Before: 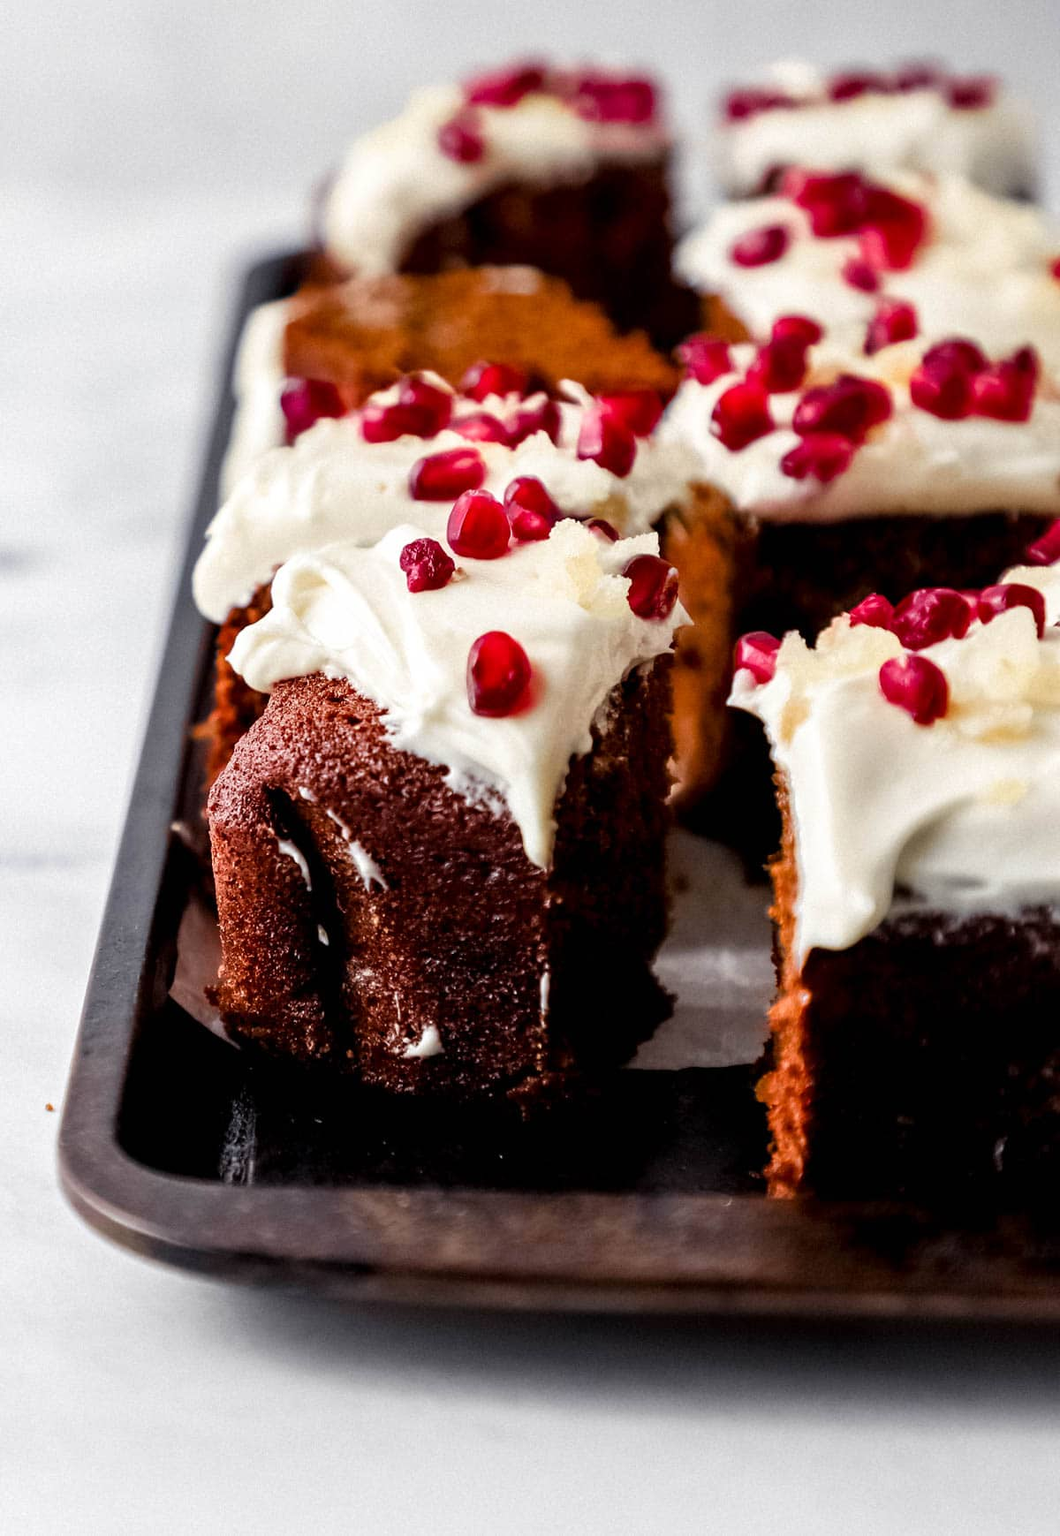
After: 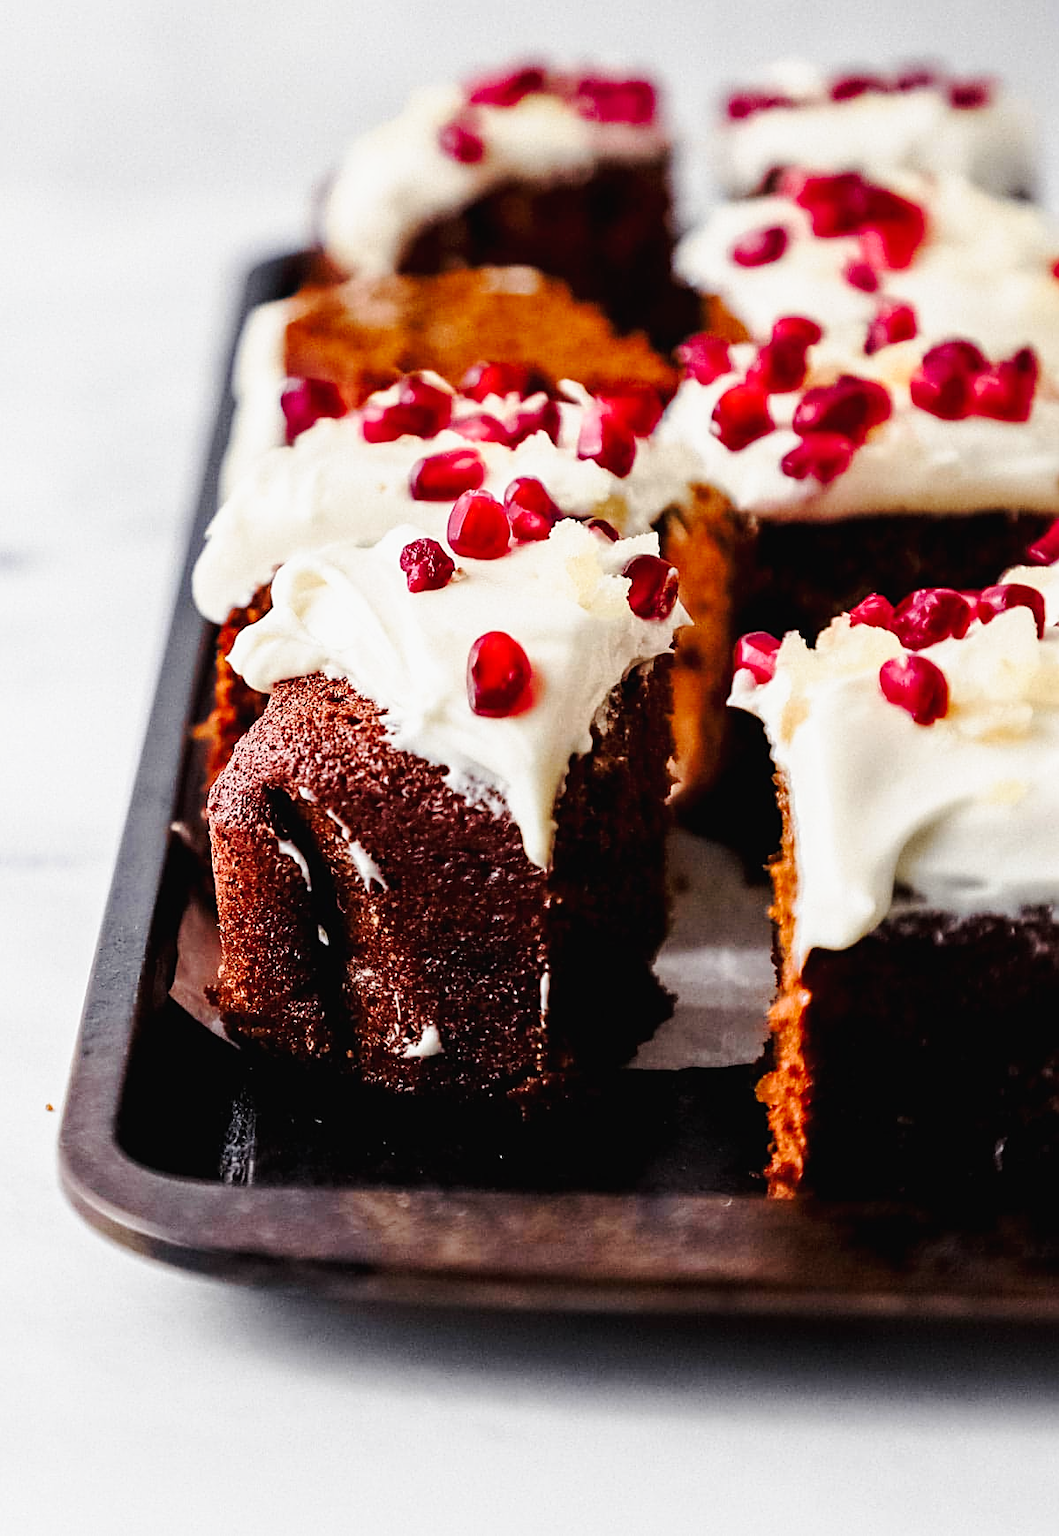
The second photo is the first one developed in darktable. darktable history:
tone curve: curves: ch0 [(0, 0) (0.035, 0.017) (0.131, 0.108) (0.279, 0.279) (0.476, 0.554) (0.617, 0.693) (0.704, 0.77) (0.801, 0.854) (0.895, 0.927) (1, 0.976)]; ch1 [(0, 0) (0.318, 0.278) (0.444, 0.427) (0.493, 0.488) (0.508, 0.502) (0.534, 0.526) (0.562, 0.555) (0.645, 0.648) (0.746, 0.764) (1, 1)]; ch2 [(0, 0) (0.316, 0.292) (0.381, 0.37) (0.423, 0.448) (0.476, 0.482) (0.502, 0.495) (0.522, 0.518) (0.533, 0.532) (0.593, 0.622) (0.634, 0.663) (0.7, 0.7) (0.861, 0.808) (1, 0.951)], preserve colors none
sharpen: on, module defaults
exposure: black level correction -0.004, exposure 0.035 EV, compensate exposure bias true, compensate highlight preservation false
